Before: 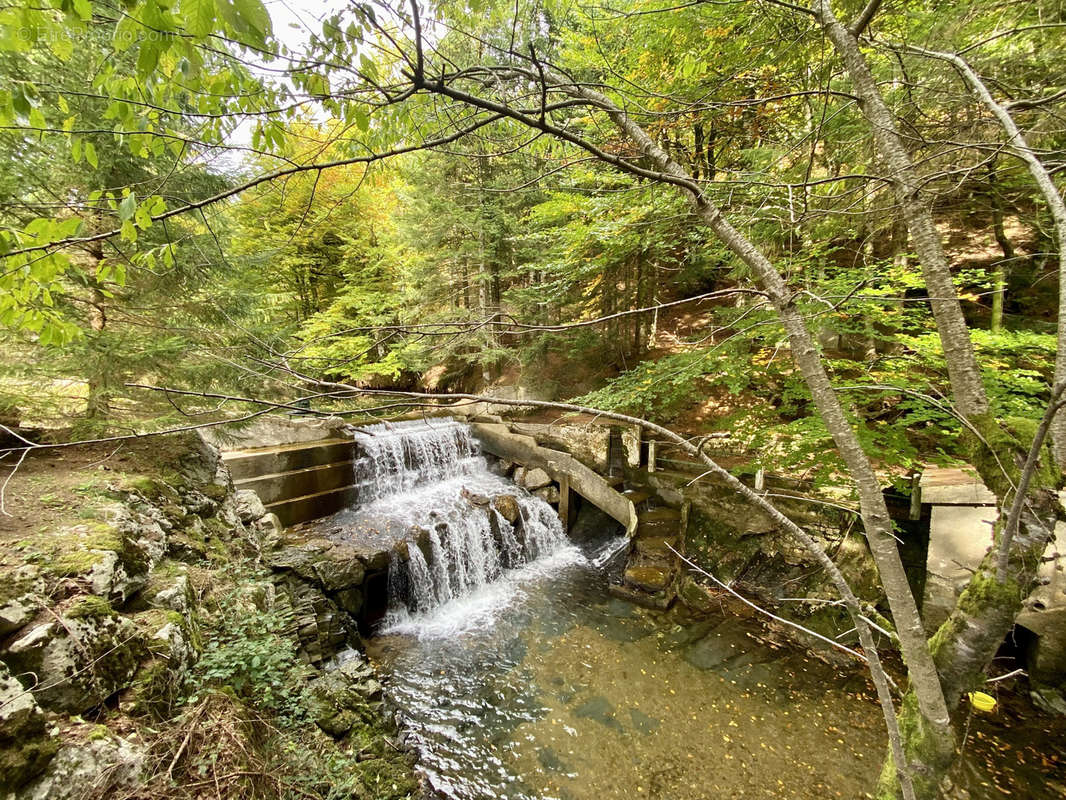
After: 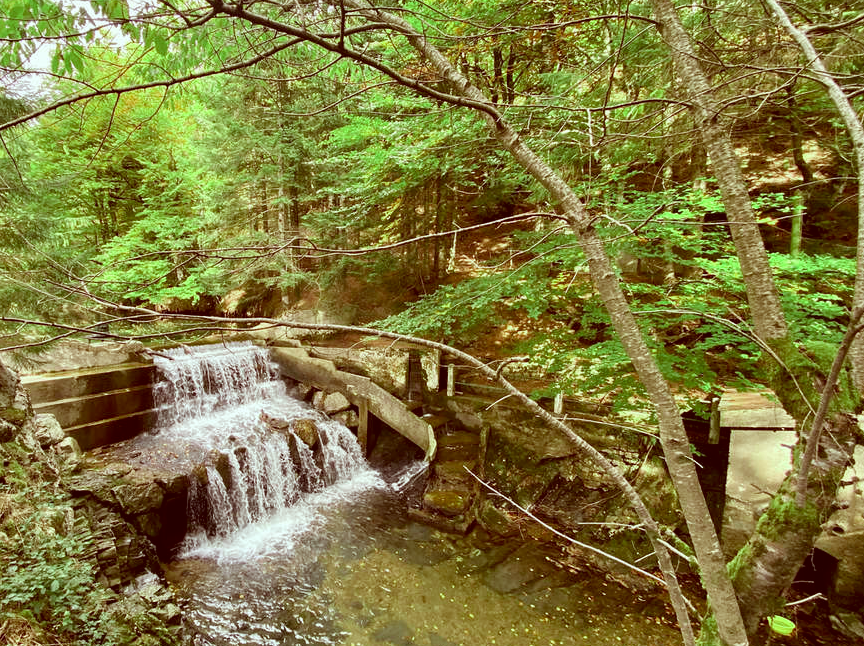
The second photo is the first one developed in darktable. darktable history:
color zones: curves: ch2 [(0, 0.5) (0.143, 0.517) (0.286, 0.571) (0.429, 0.522) (0.571, 0.5) (0.714, 0.5) (0.857, 0.5) (1, 0.5)]
crop: left 18.89%, top 9.532%, right 0%, bottom 9.709%
color correction: highlights a* -6.96, highlights b* -0.15, shadows a* 20.2, shadows b* 12.48
